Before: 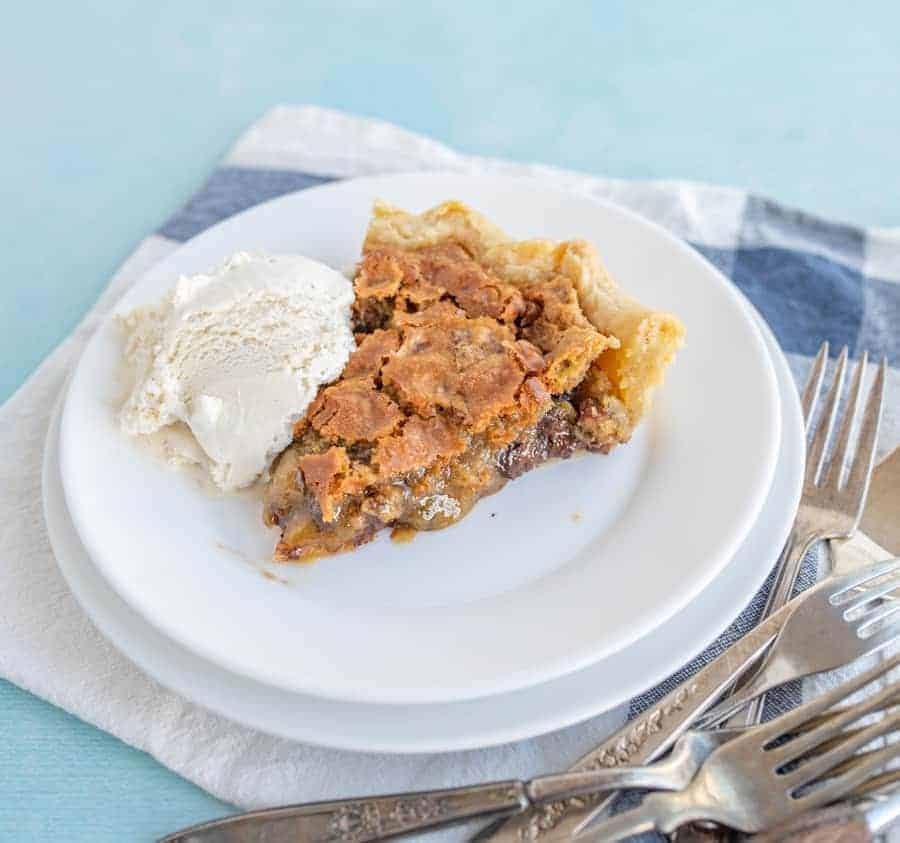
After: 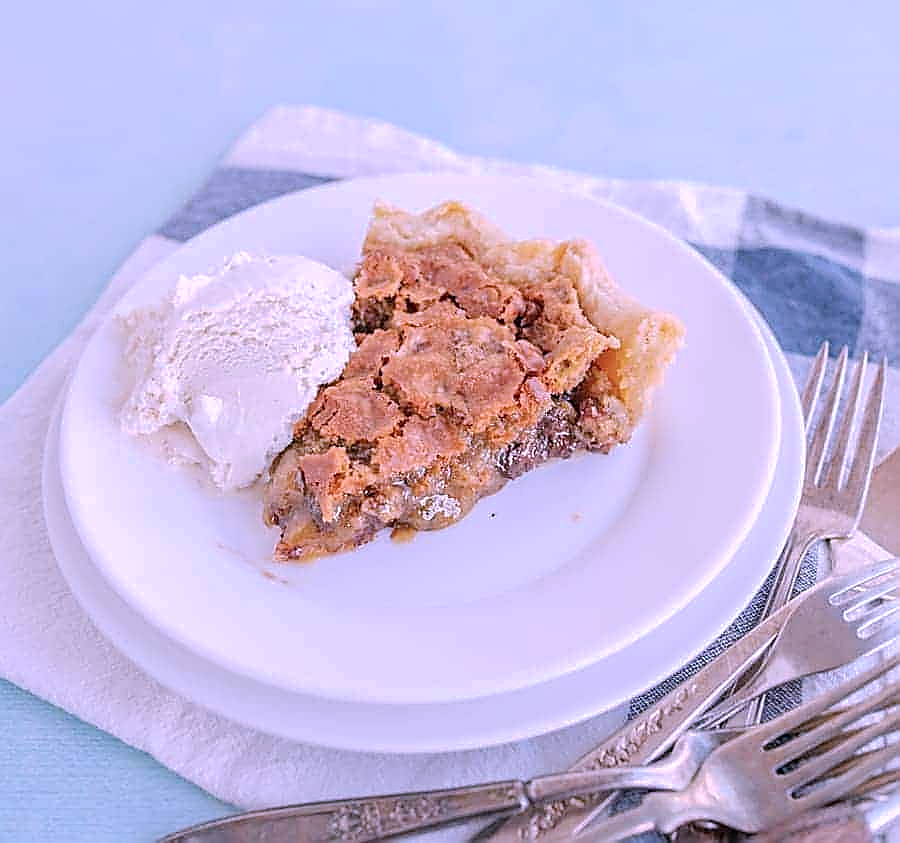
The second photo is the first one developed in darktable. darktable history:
base curve: curves: ch0 [(0, 0) (0.235, 0.266) (0.503, 0.496) (0.786, 0.72) (1, 1)], preserve colors none
color correction: highlights a* 15.06, highlights b* -25.56
sharpen: radius 1.41, amount 1.255, threshold 0.609
